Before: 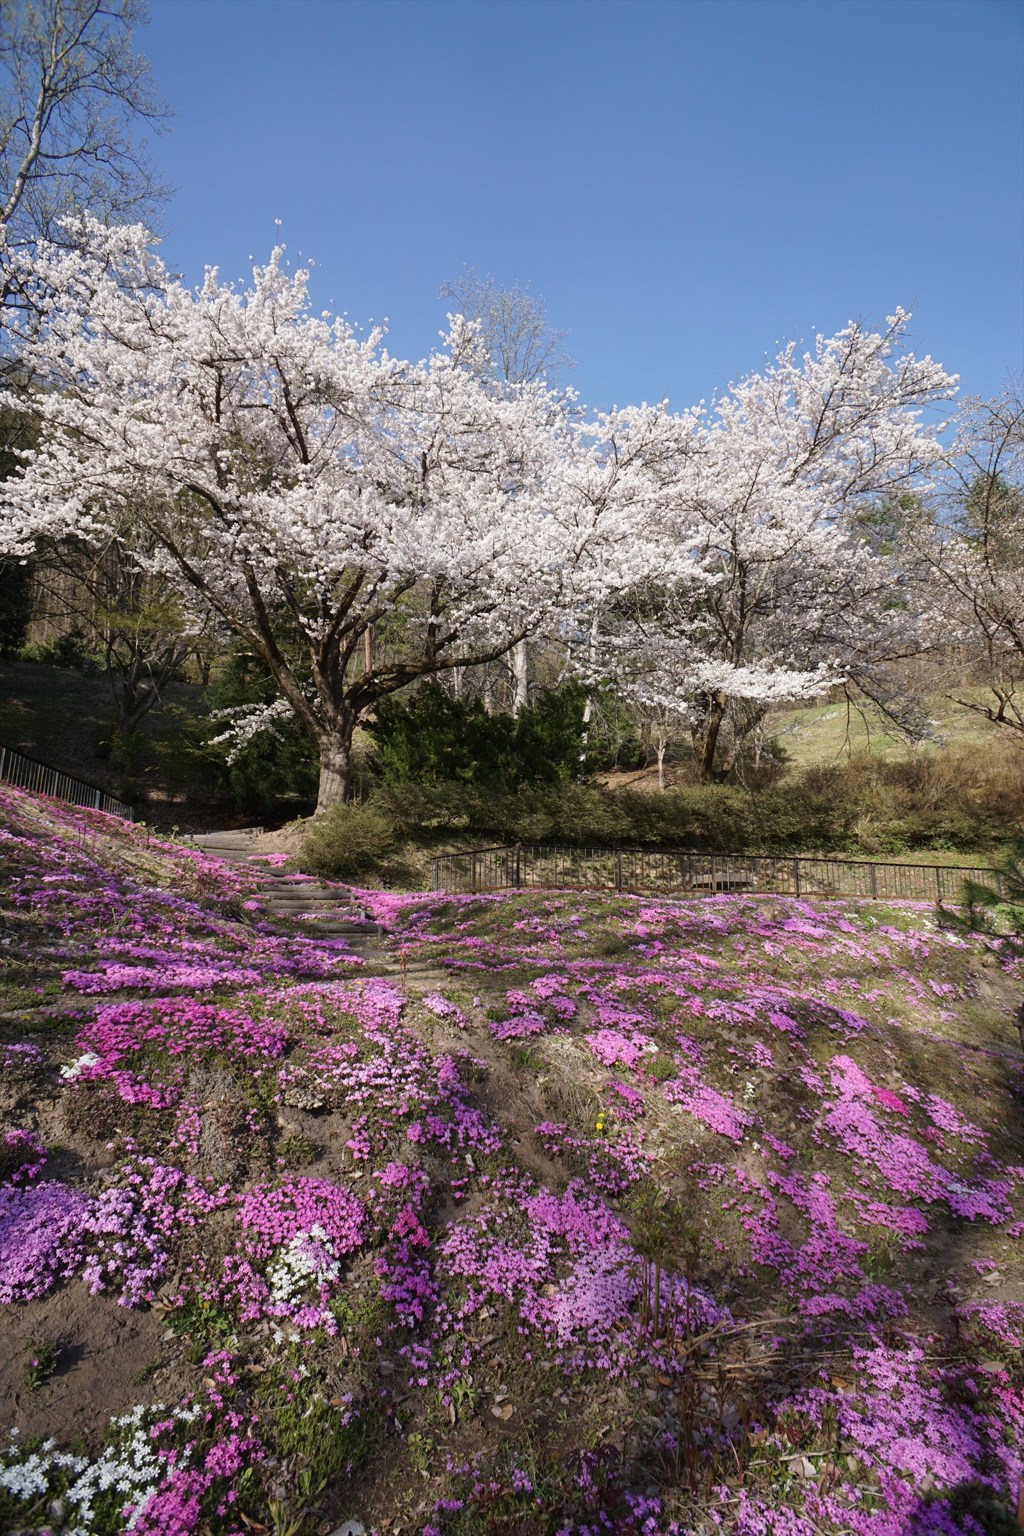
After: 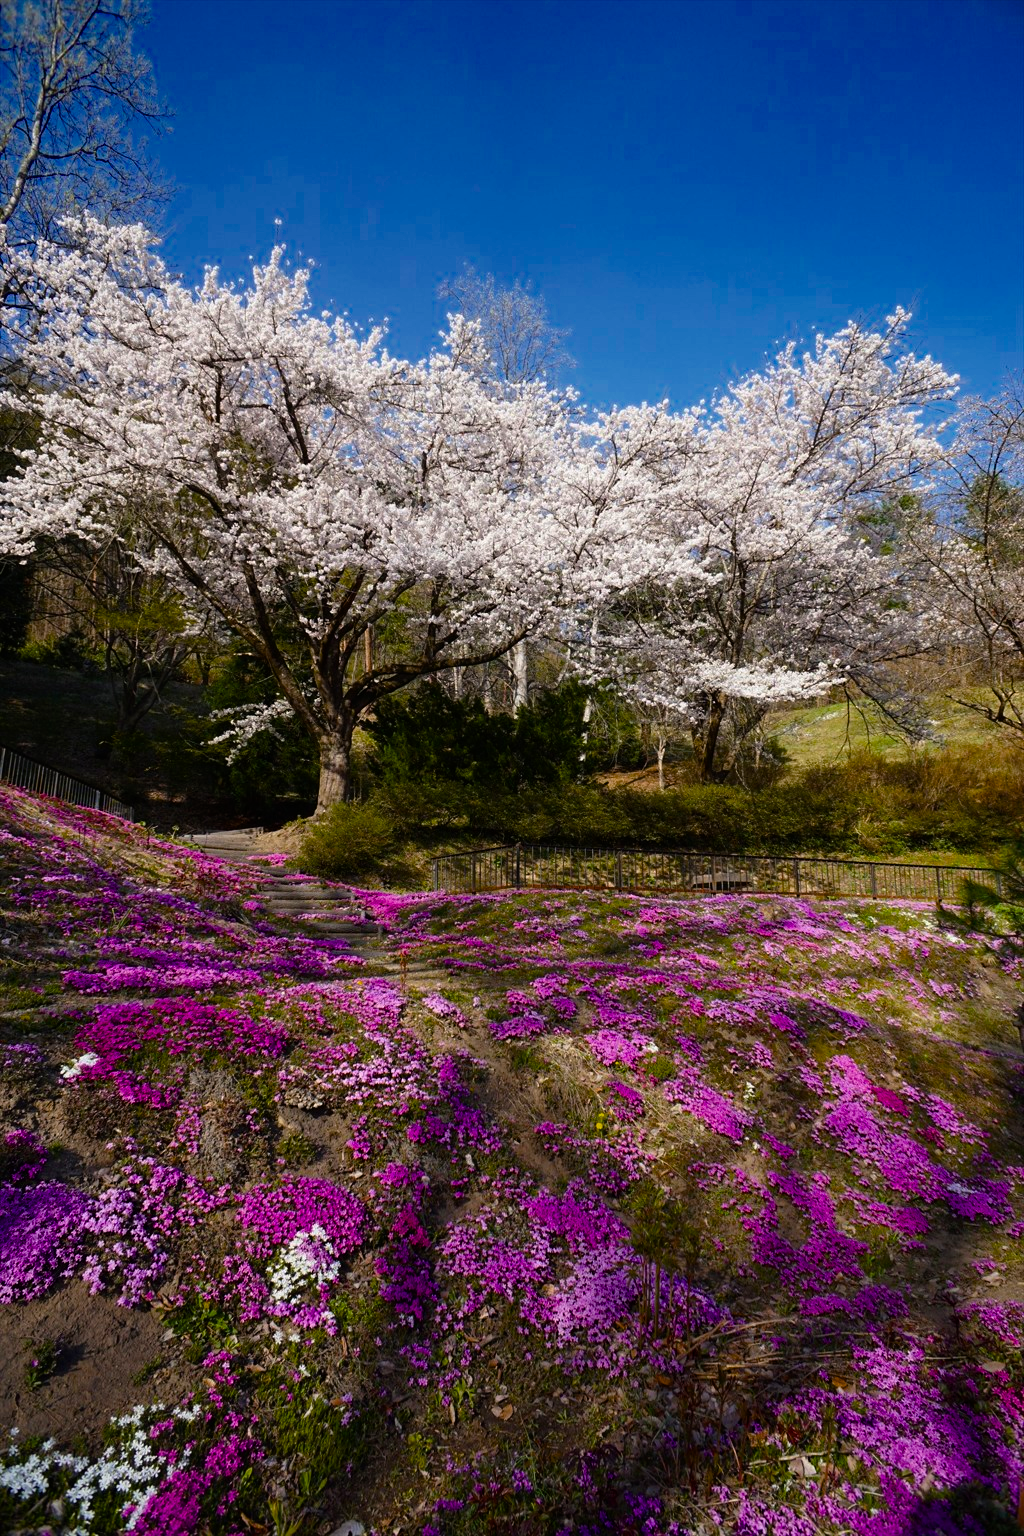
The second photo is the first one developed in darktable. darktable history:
color balance rgb: power › luminance -14.951%, linear chroma grading › global chroma 15.311%, perceptual saturation grading › global saturation 31.253%, global vibrance 16.191%, saturation formula JzAzBz (2021)
